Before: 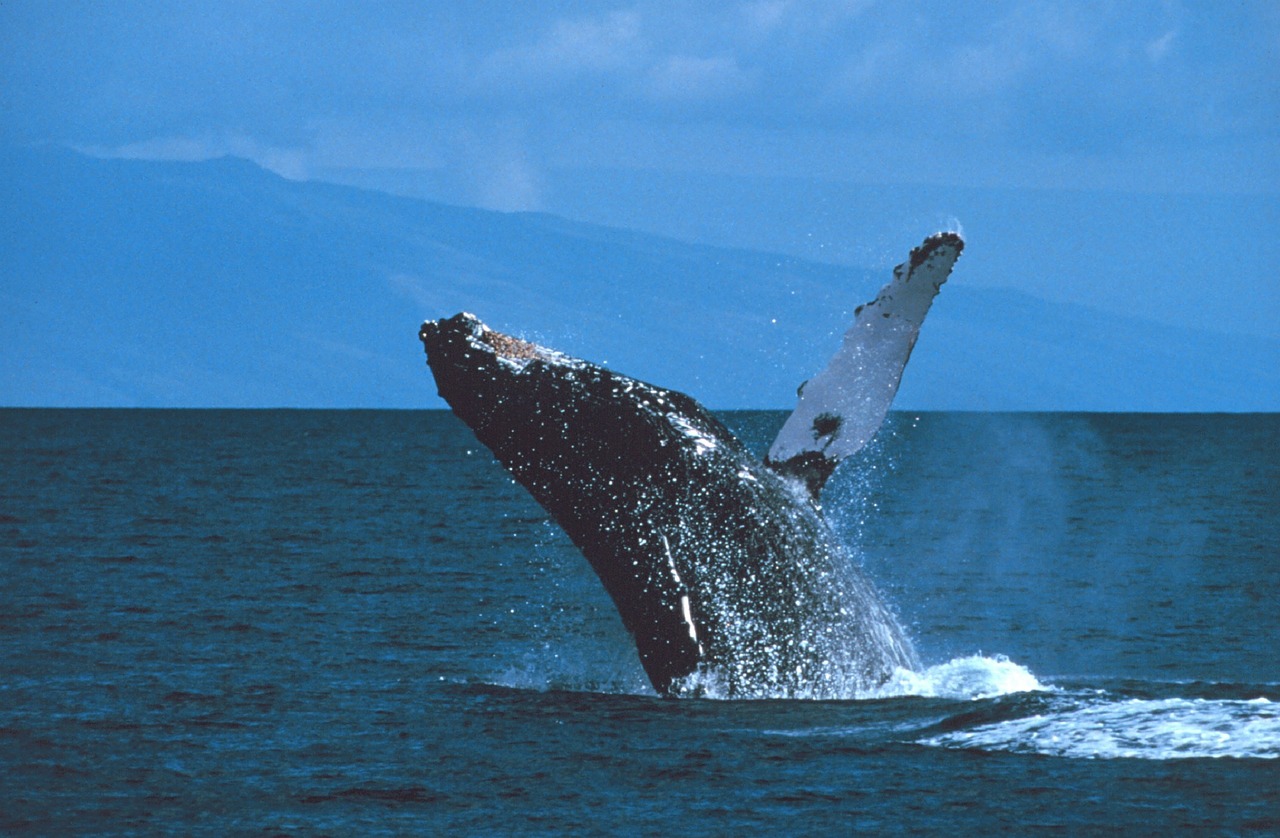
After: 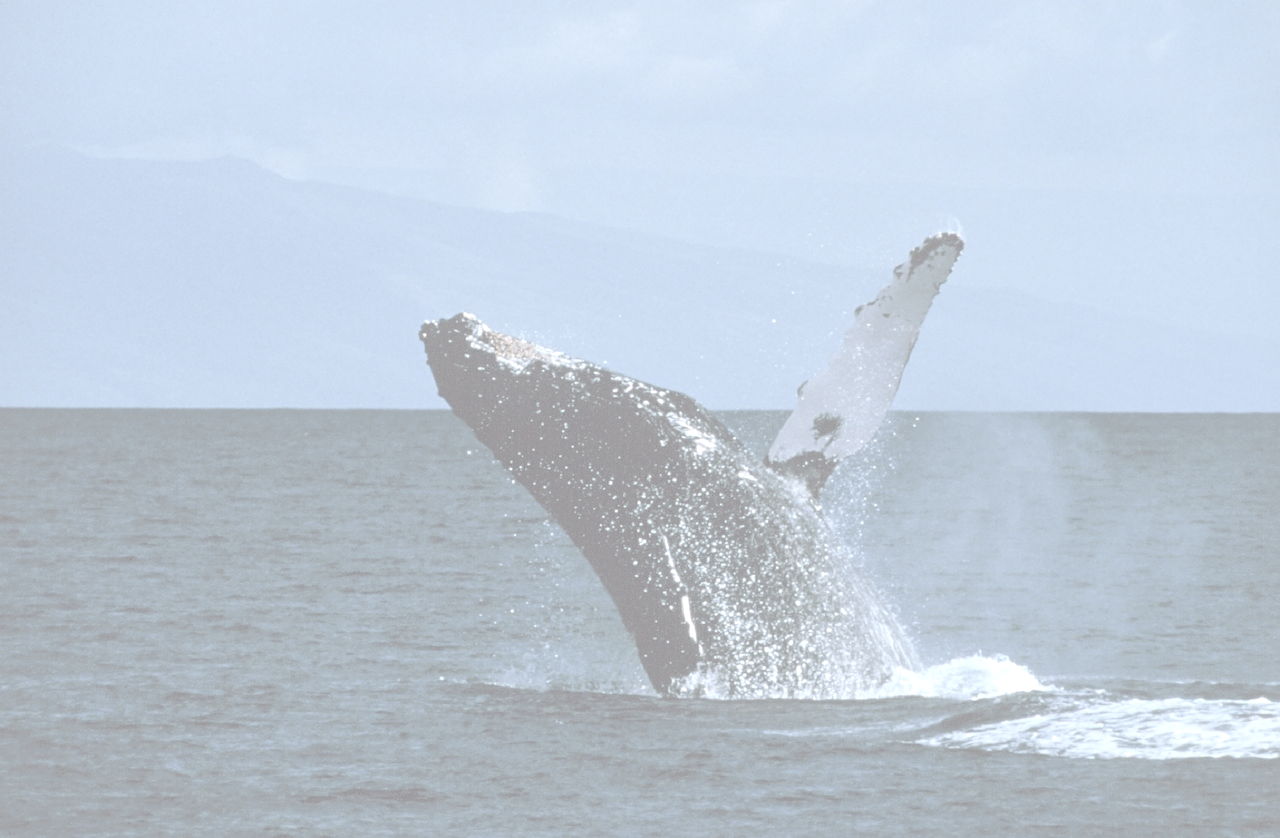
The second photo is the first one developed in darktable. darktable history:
contrast brightness saturation: contrast -0.32, brightness 0.75, saturation -0.78
exposure: black level correction 0, exposure 1.2 EV, compensate highlight preservation false
